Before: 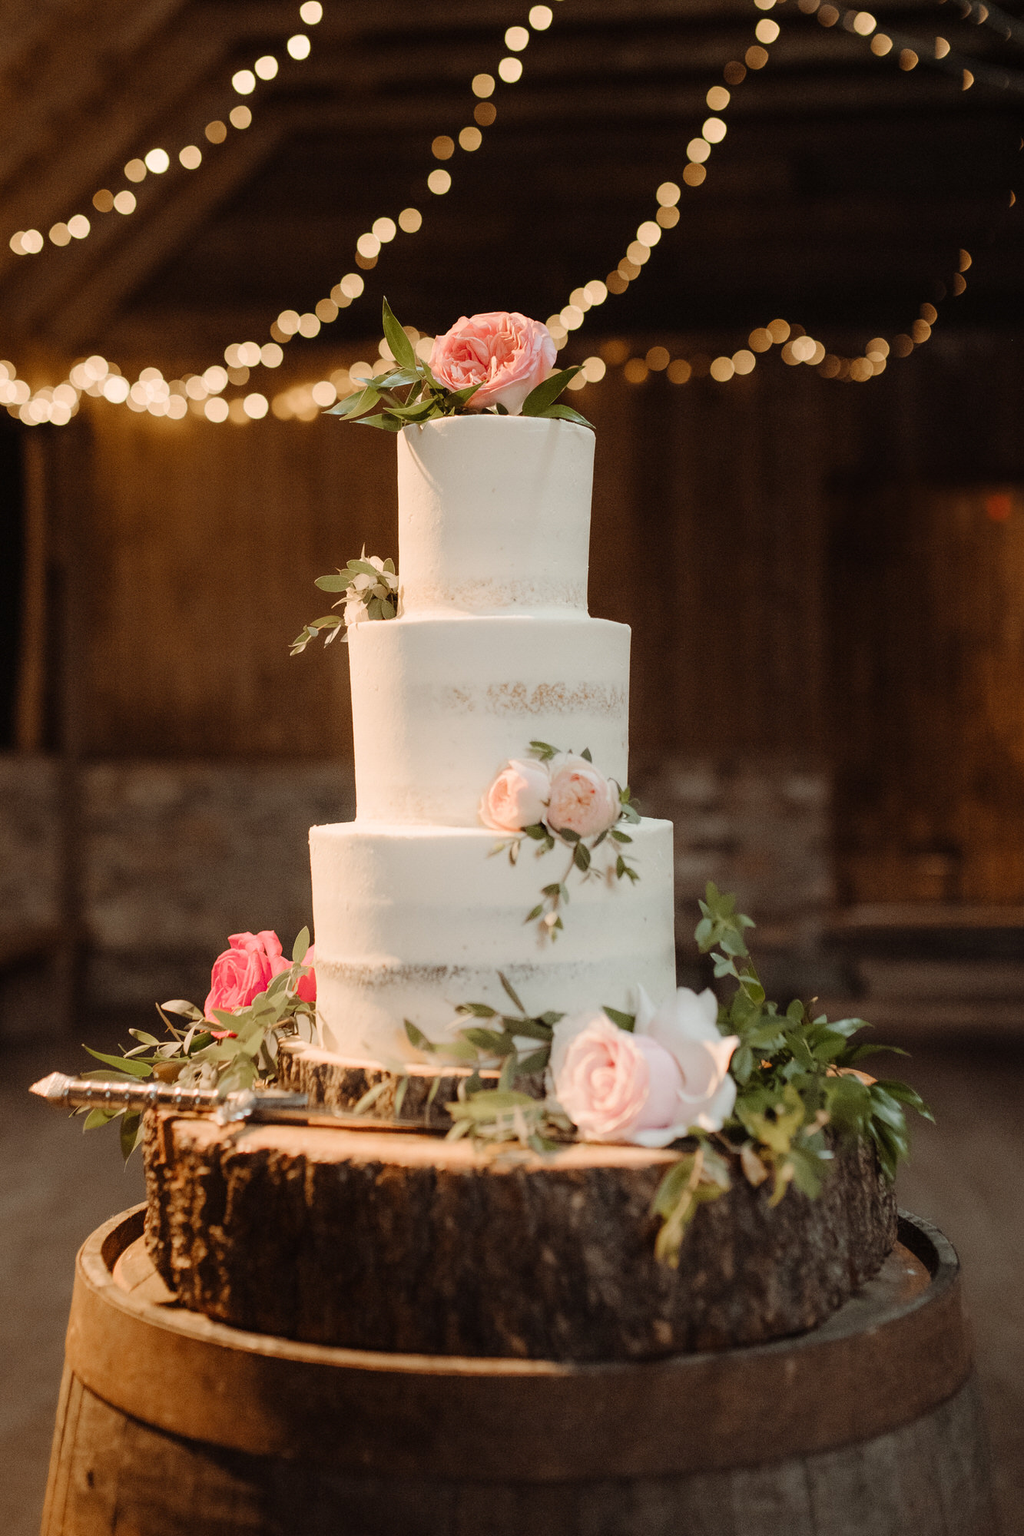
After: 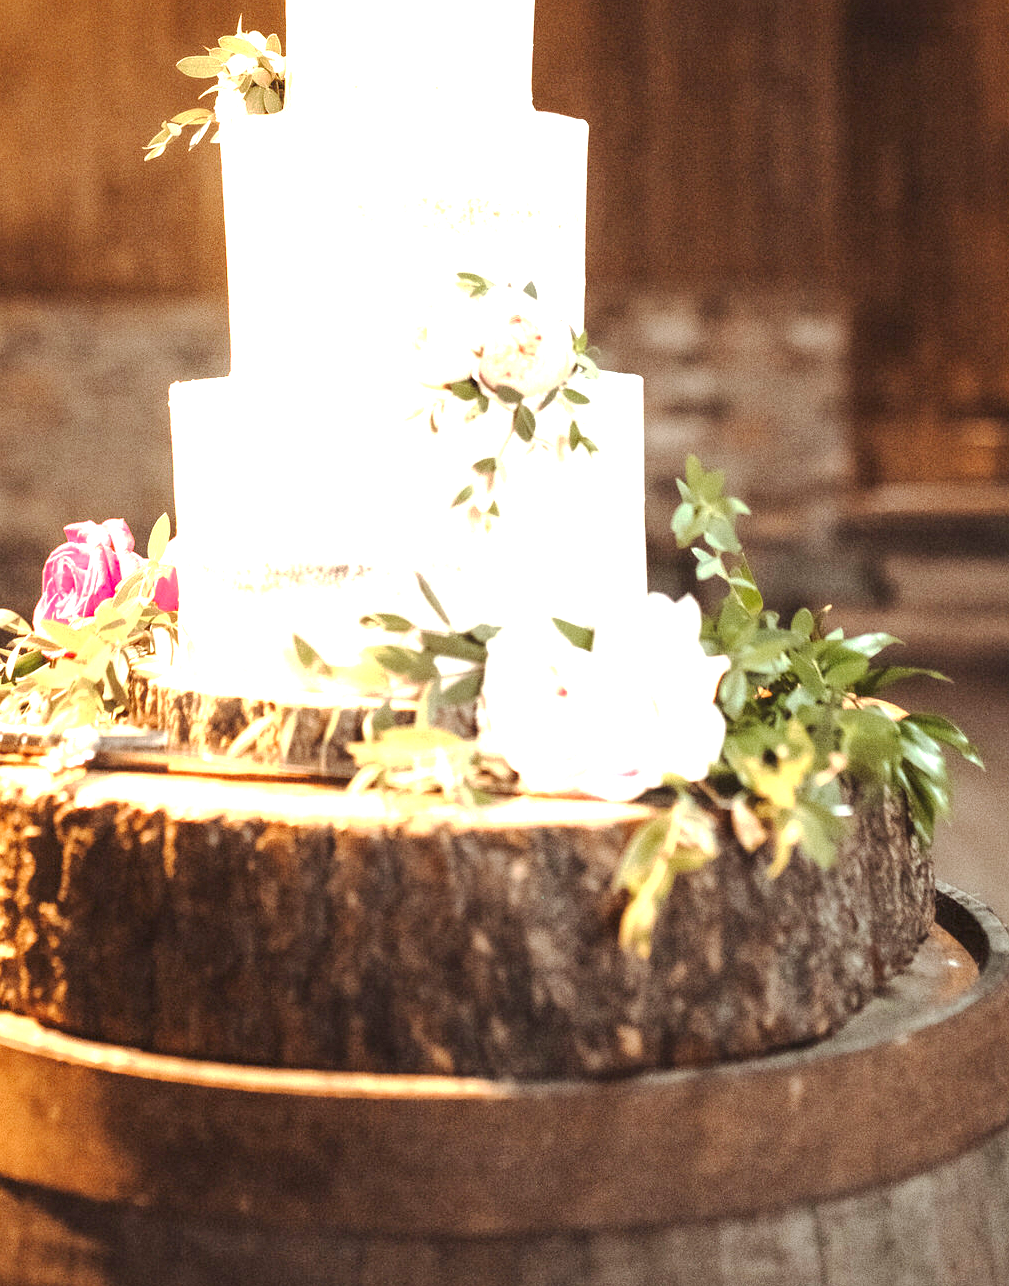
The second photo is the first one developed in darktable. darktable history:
crop and rotate: left 17.5%, top 34.673%, right 6.806%, bottom 0.988%
exposure: black level correction 0, exposure 1.989 EV, compensate exposure bias true, compensate highlight preservation false
base curve: curves: ch0 [(0, 0) (0.235, 0.266) (0.503, 0.496) (0.786, 0.72) (1, 1)], preserve colors none
local contrast: mode bilateral grid, contrast 19, coarseness 51, detail 119%, midtone range 0.2
